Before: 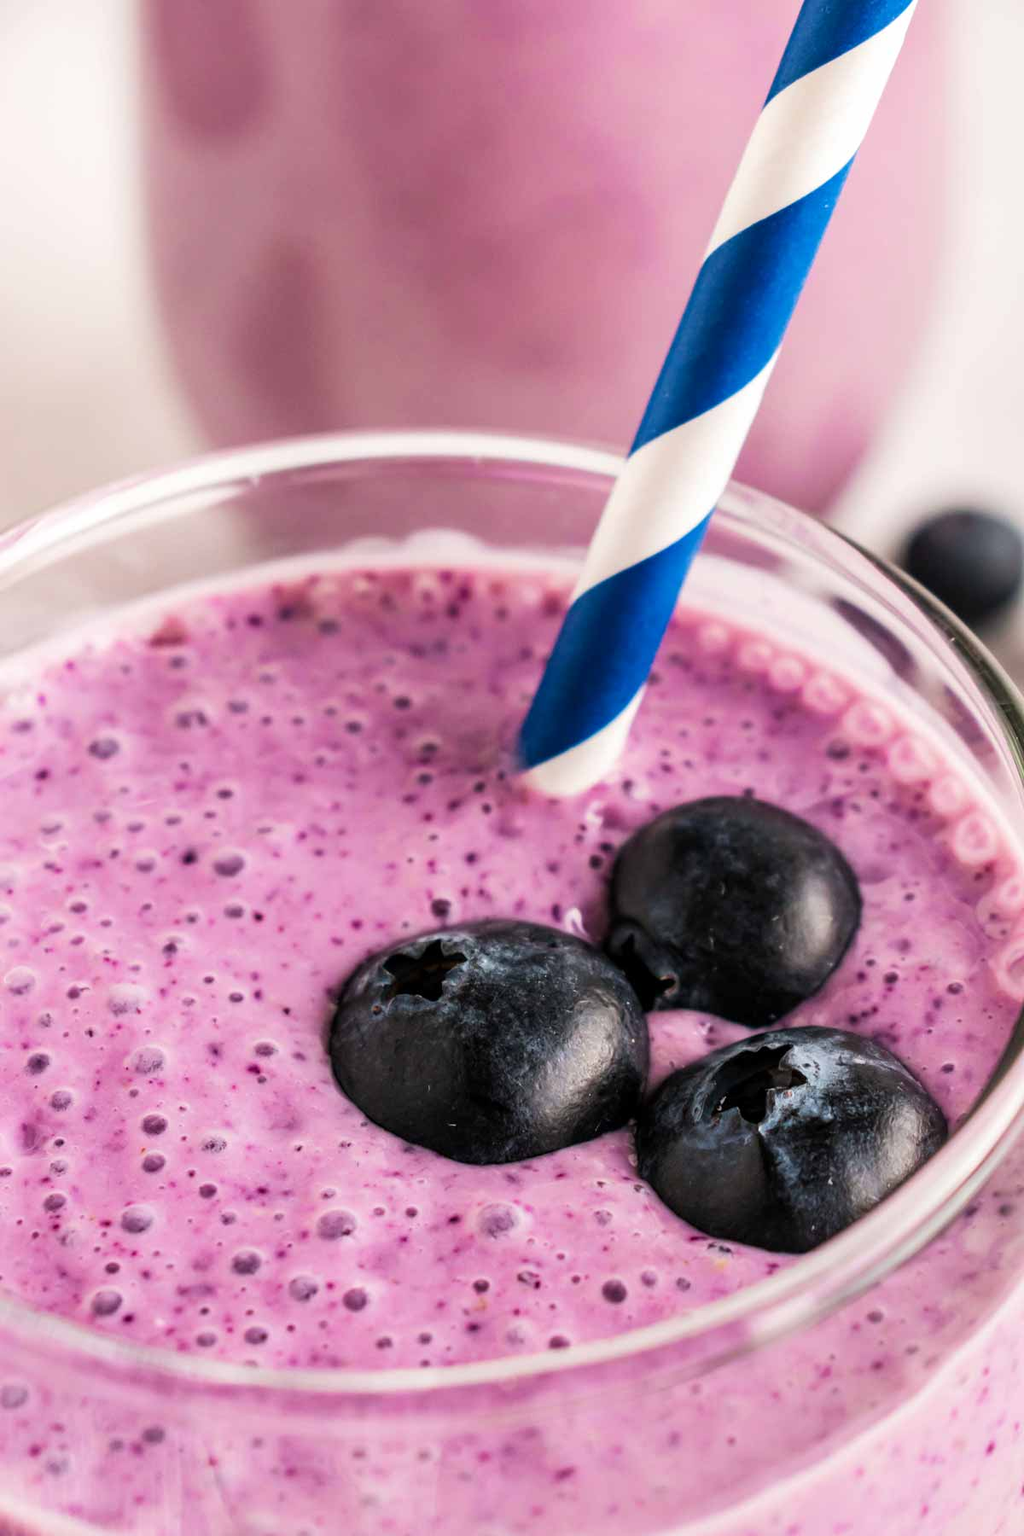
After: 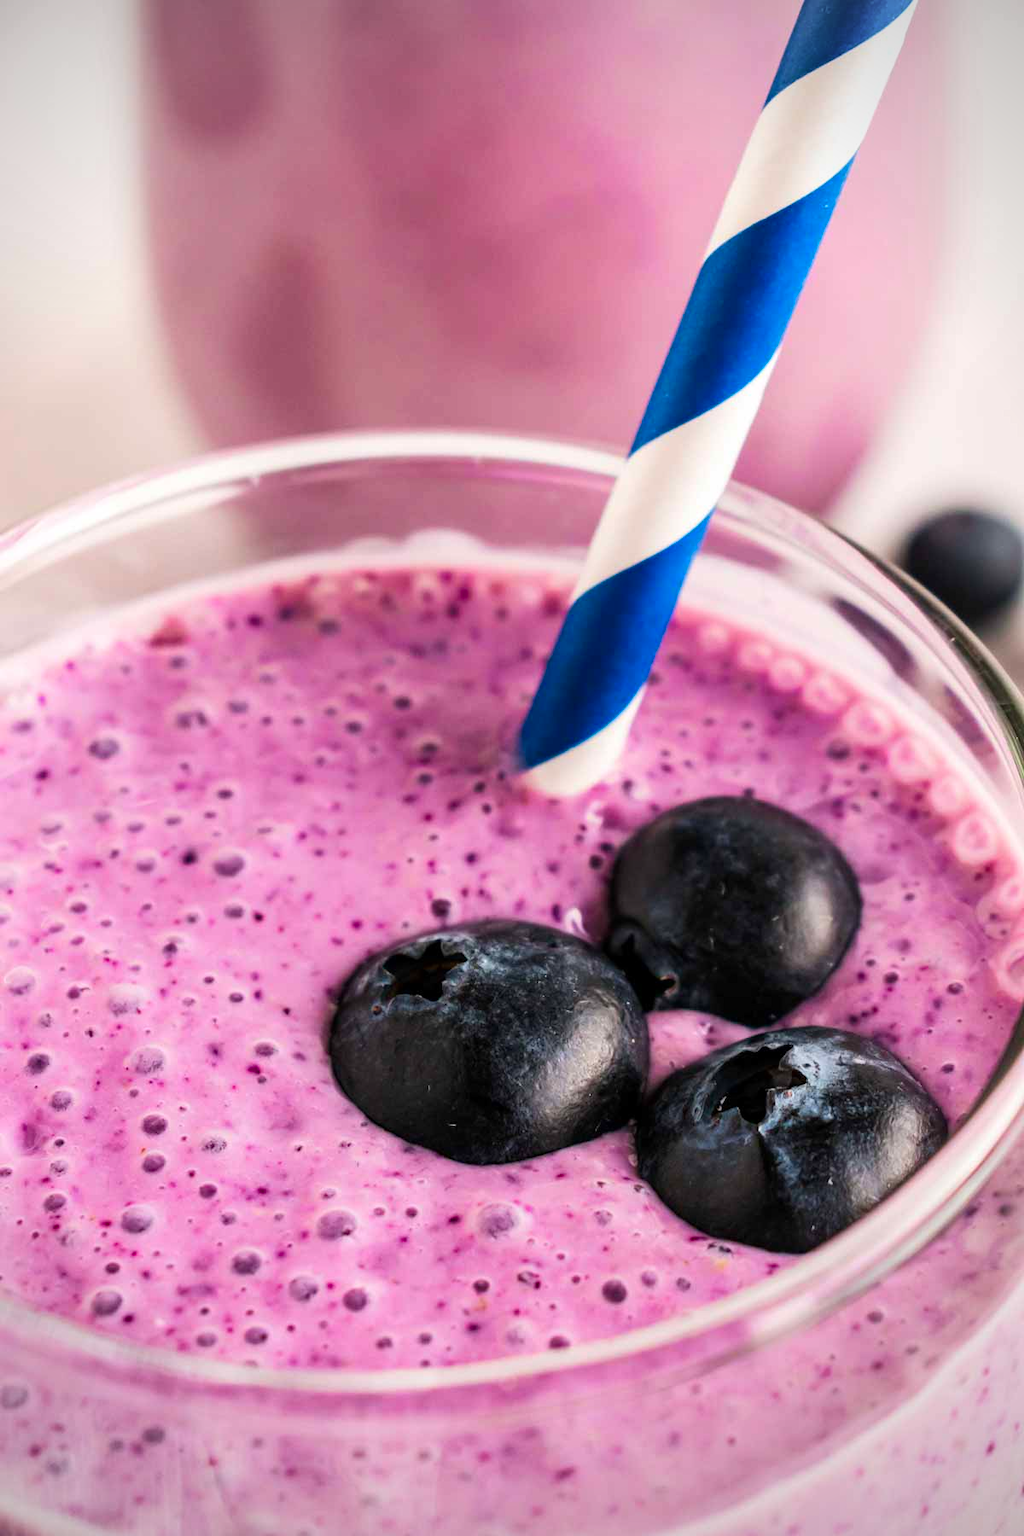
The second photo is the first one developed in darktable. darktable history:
vignetting: on, module defaults
contrast brightness saturation: contrast 0.081, saturation 0.203
